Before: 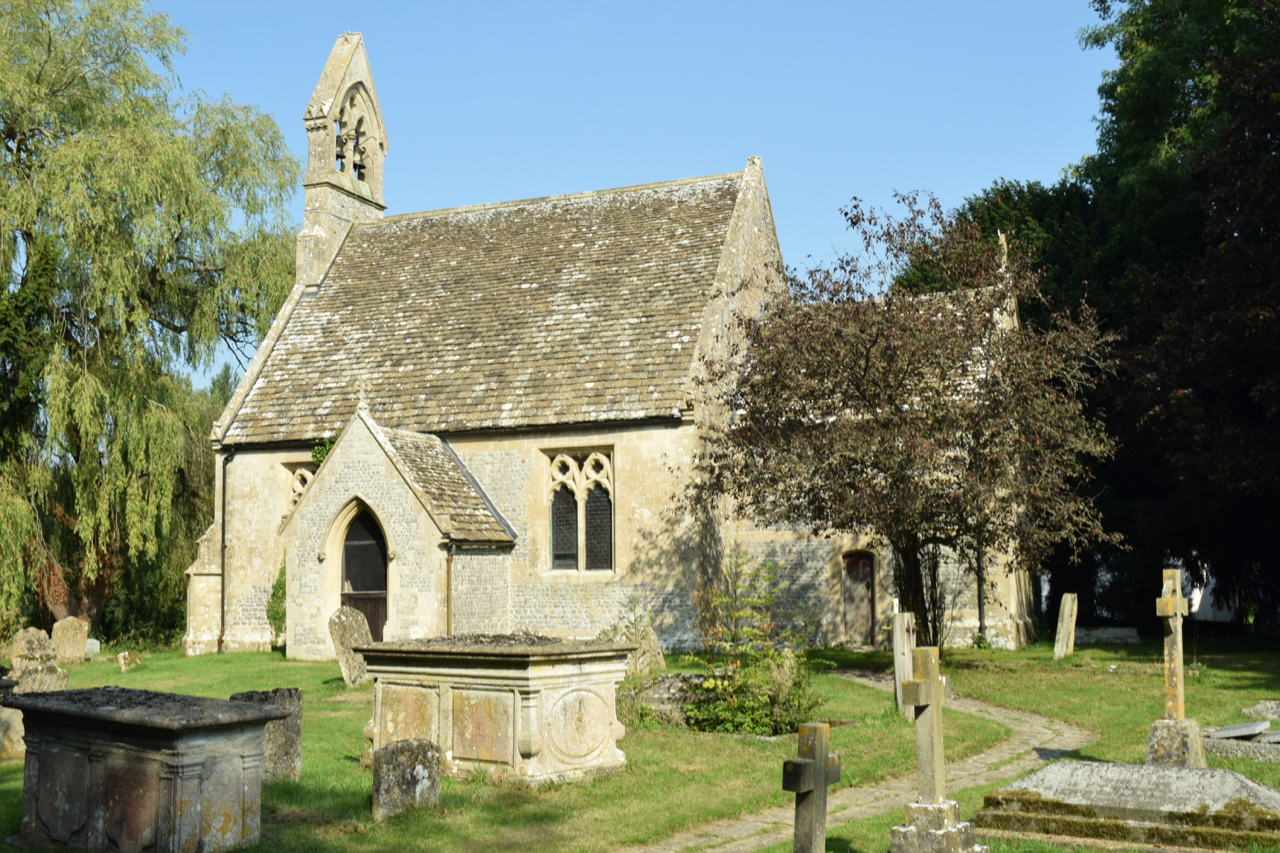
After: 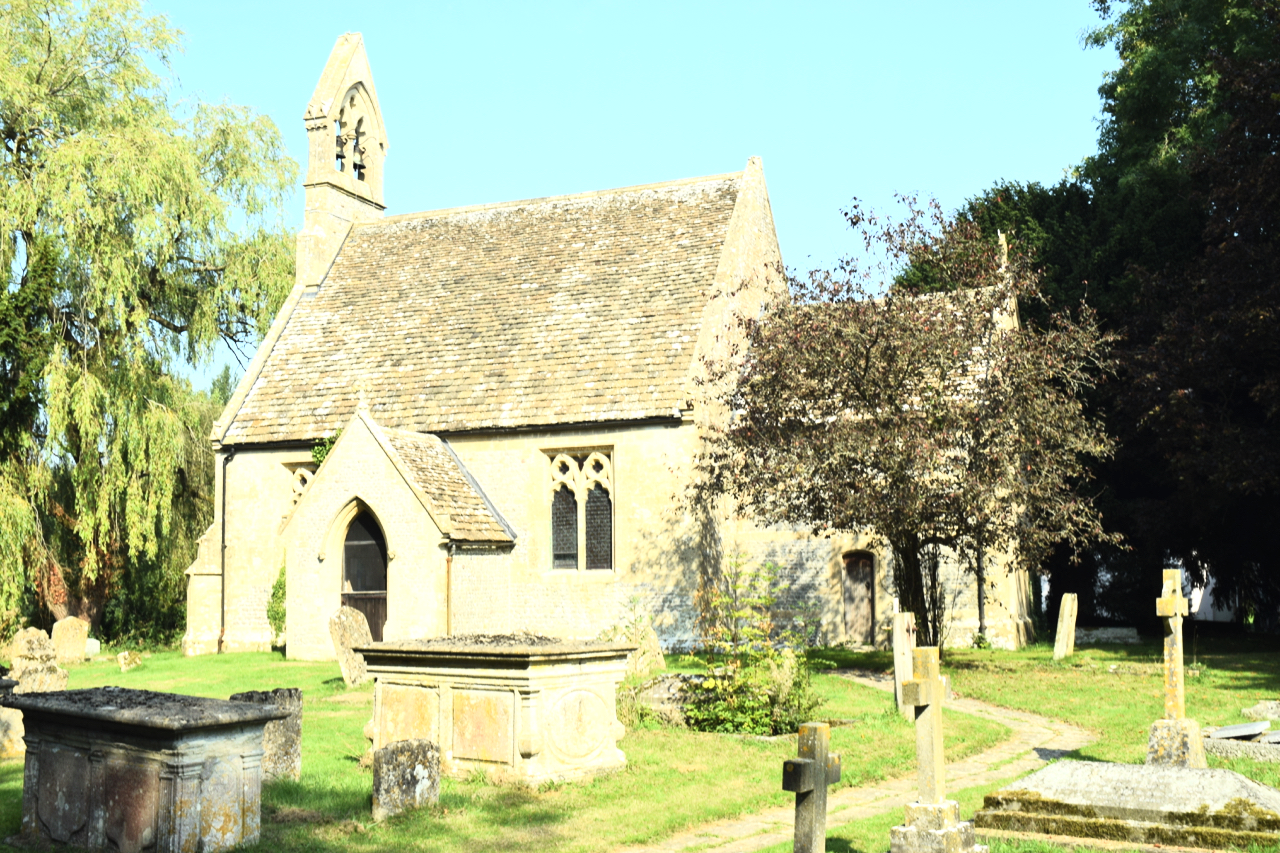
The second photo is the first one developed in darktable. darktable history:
exposure: black level correction -0.002, exposure 0.54 EV, compensate highlight preservation false
base curve: curves: ch0 [(0, 0) (0.005, 0.002) (0.193, 0.295) (0.399, 0.664) (0.75, 0.928) (1, 1)]
